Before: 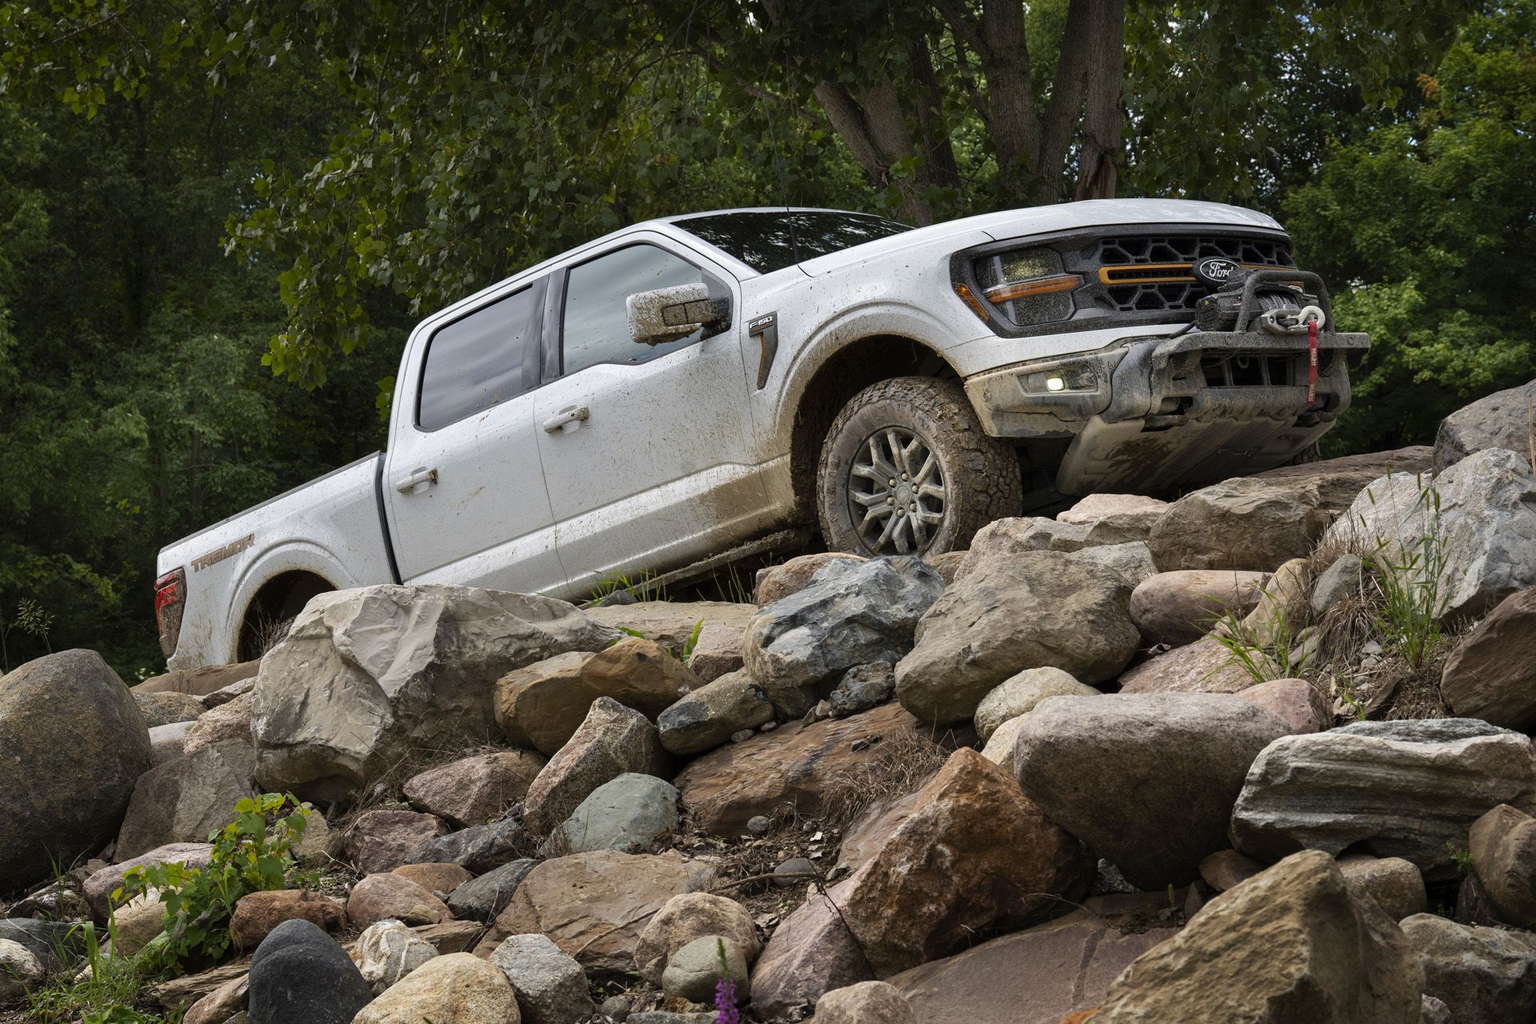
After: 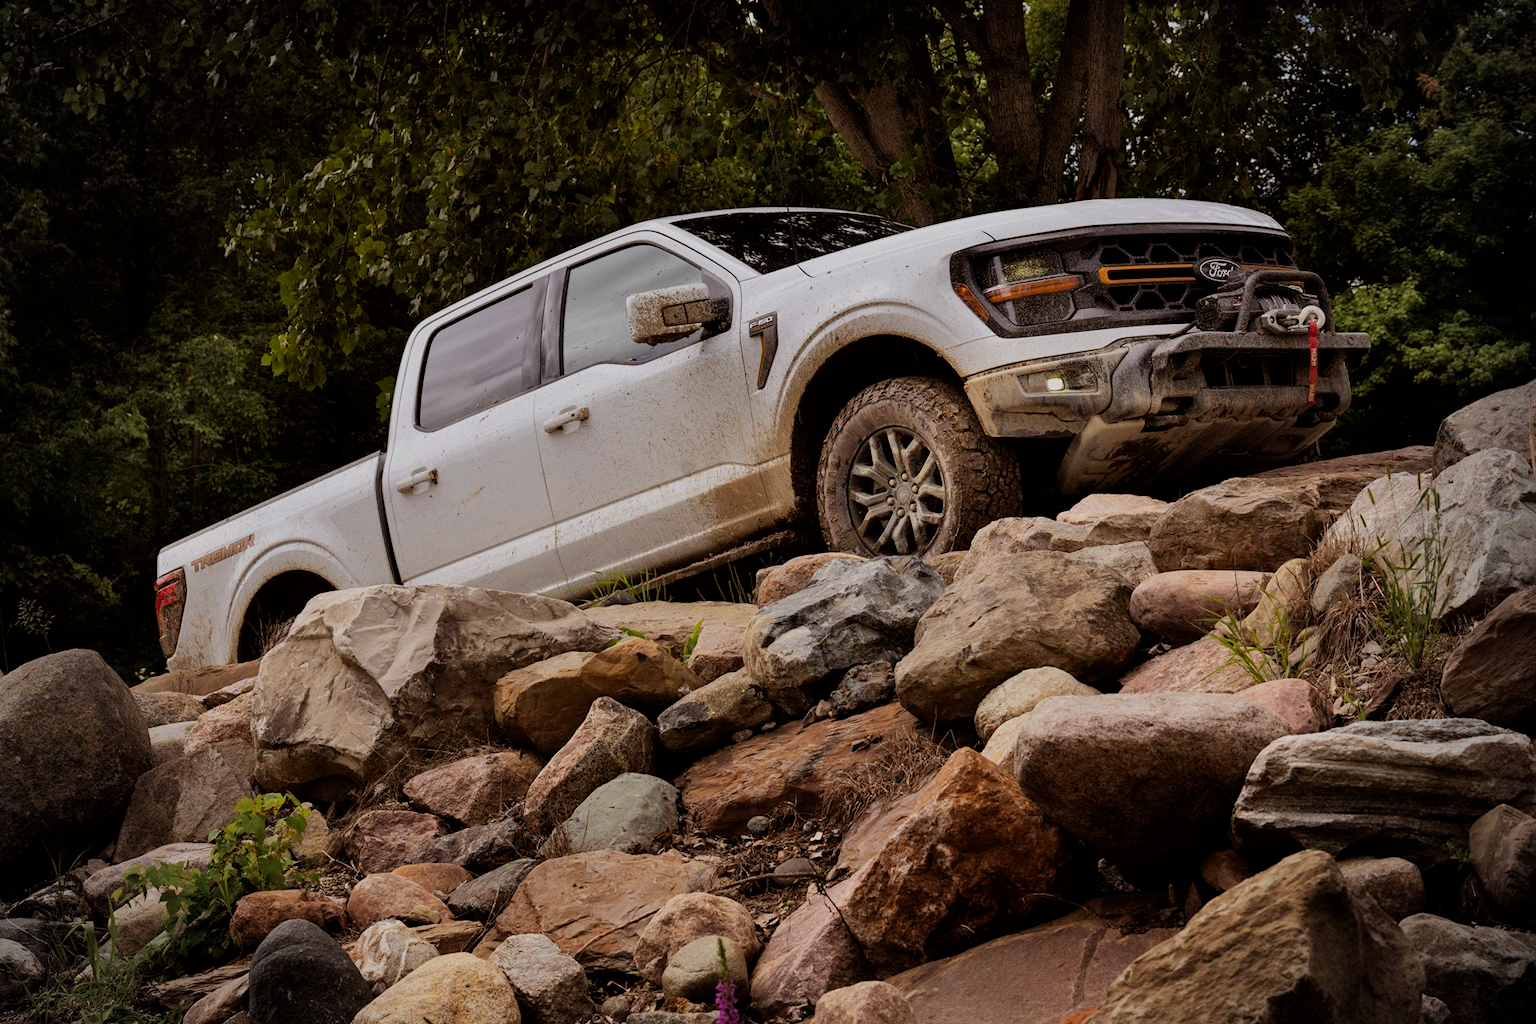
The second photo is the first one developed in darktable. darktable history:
rgb levels: mode RGB, independent channels, levels [[0, 0.5, 1], [0, 0.521, 1], [0, 0.536, 1]]
vignetting: fall-off start 75%, brightness -0.692, width/height ratio 1.084
filmic rgb: black relative exposure -7.65 EV, white relative exposure 4.56 EV, hardness 3.61, color science v6 (2022)
exposure: exposure -0.064 EV, compensate highlight preservation false
